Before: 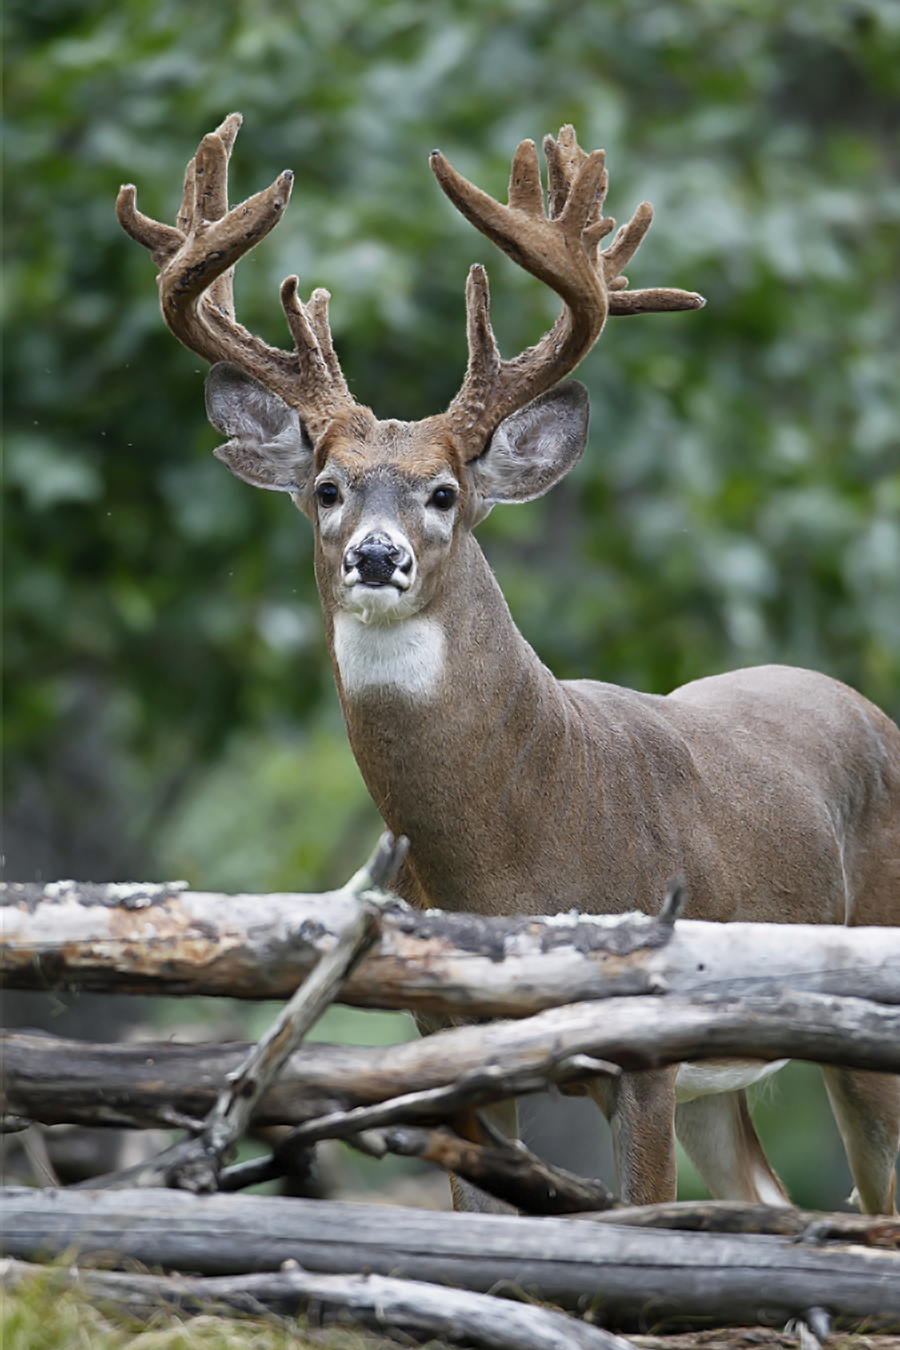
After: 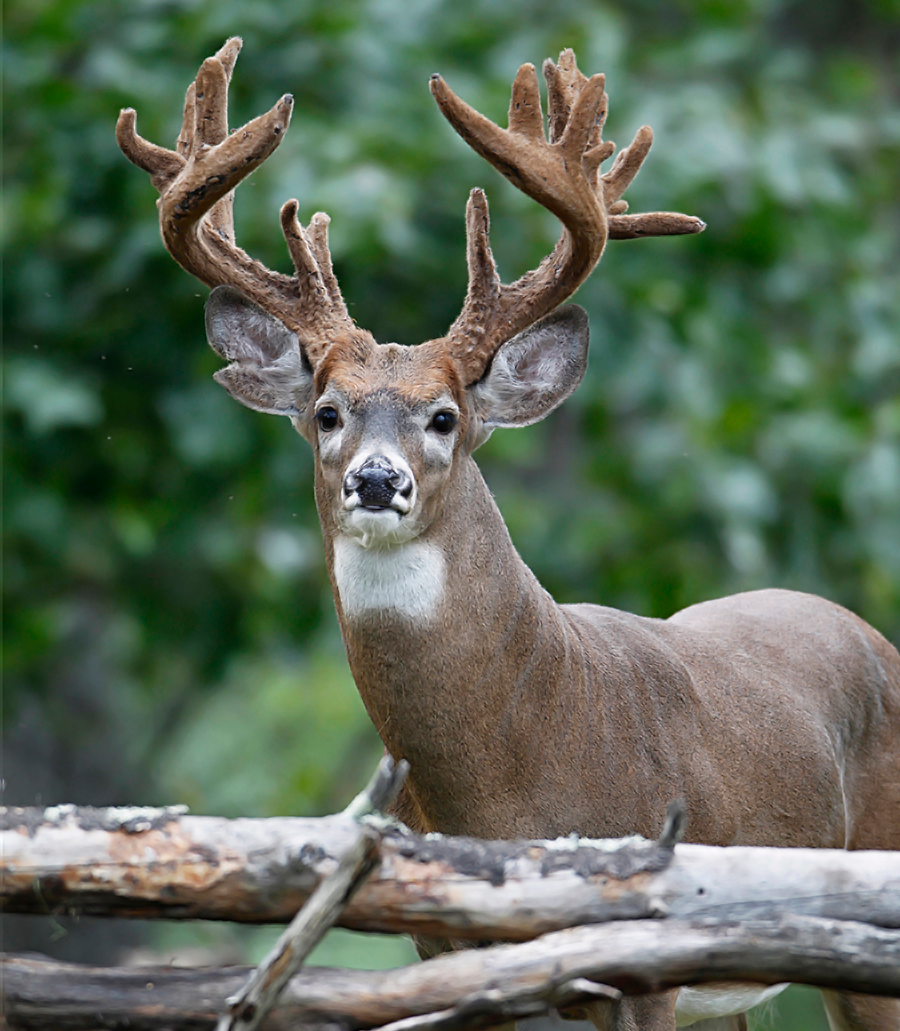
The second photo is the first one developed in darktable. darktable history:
crop: top 5.659%, bottom 17.944%
